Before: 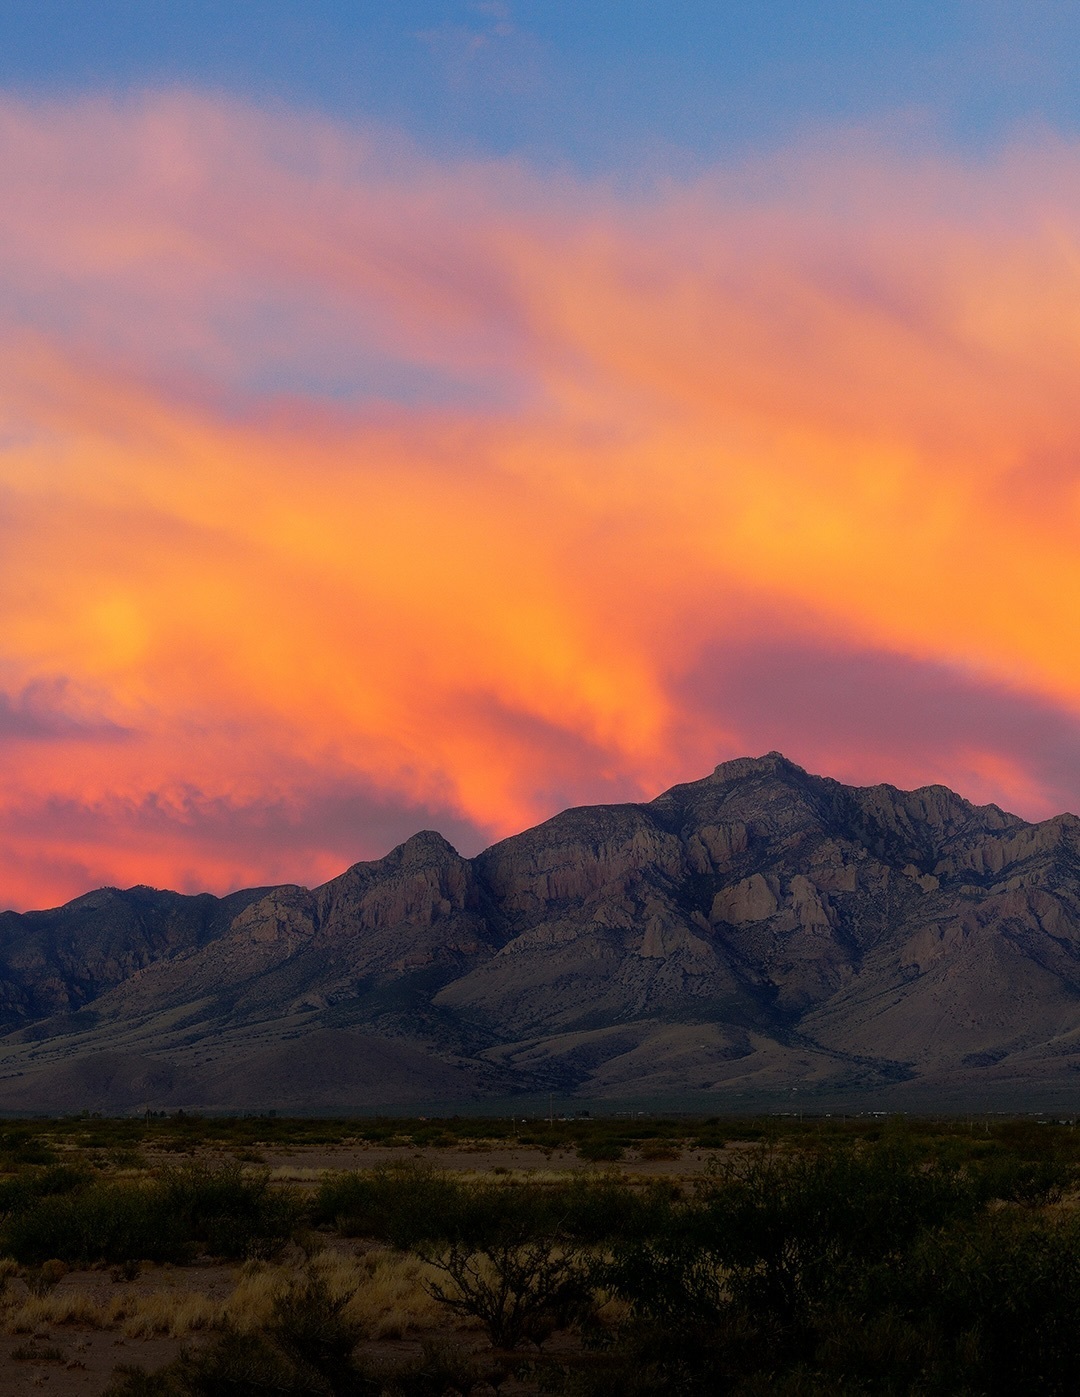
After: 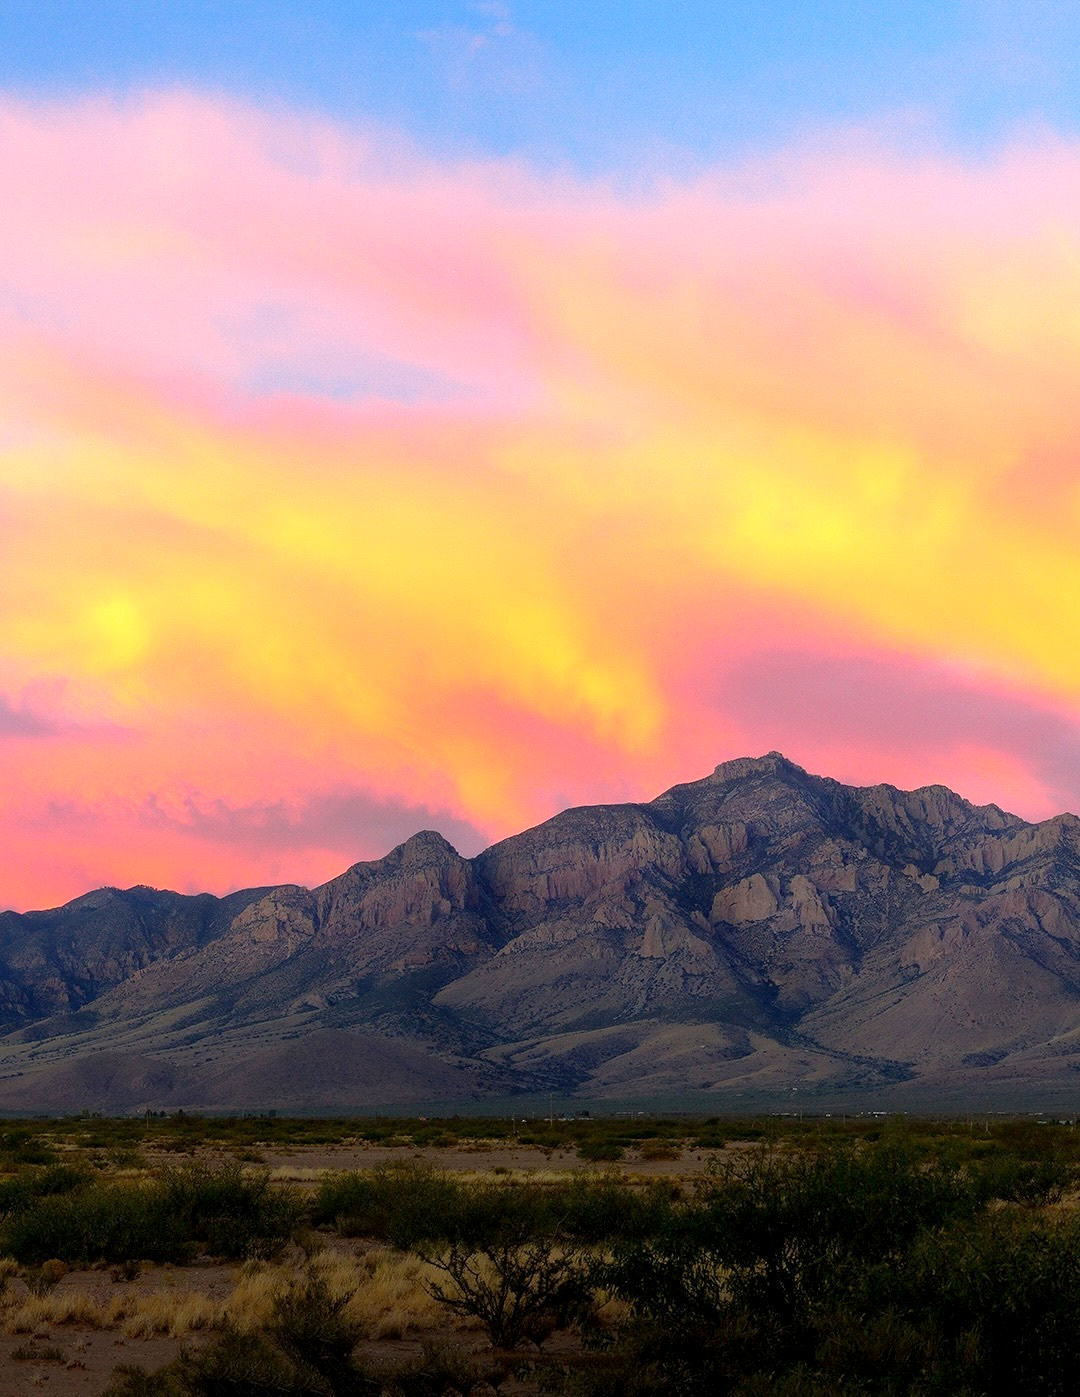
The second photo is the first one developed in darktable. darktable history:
exposure: black level correction 0.001, exposure 1.127 EV, compensate highlight preservation false
